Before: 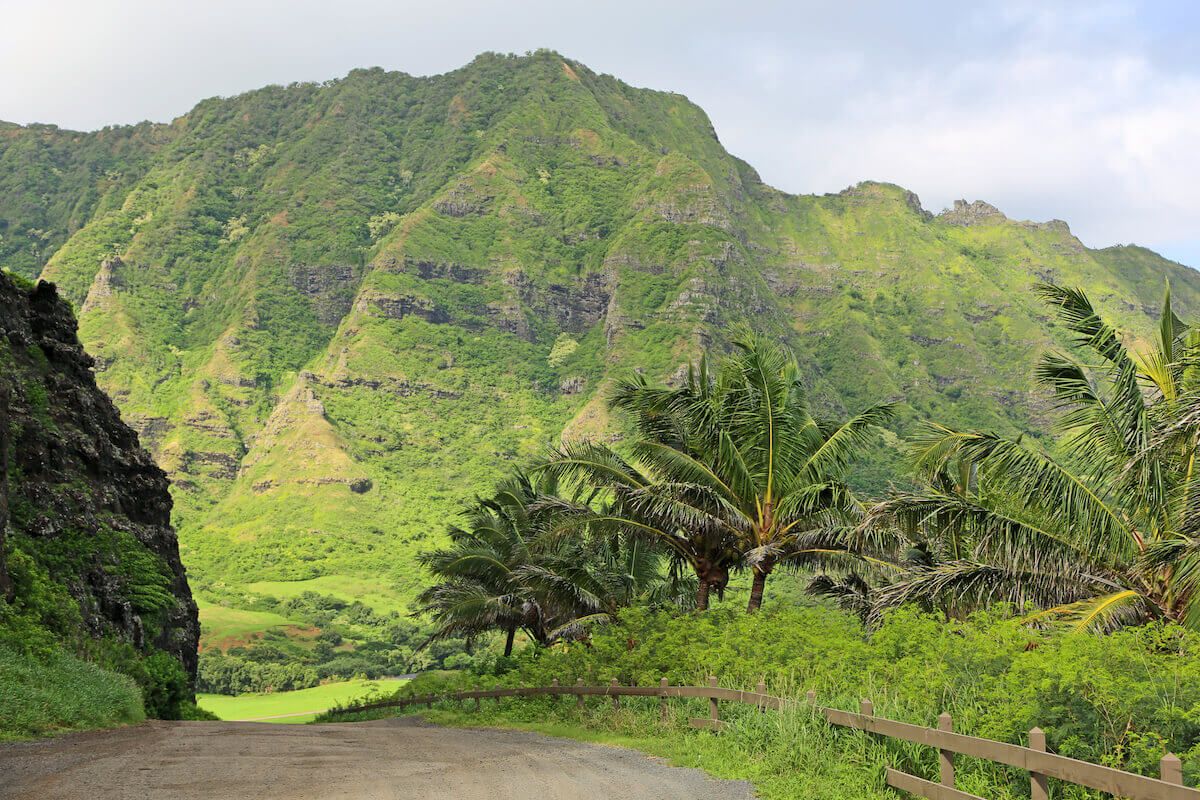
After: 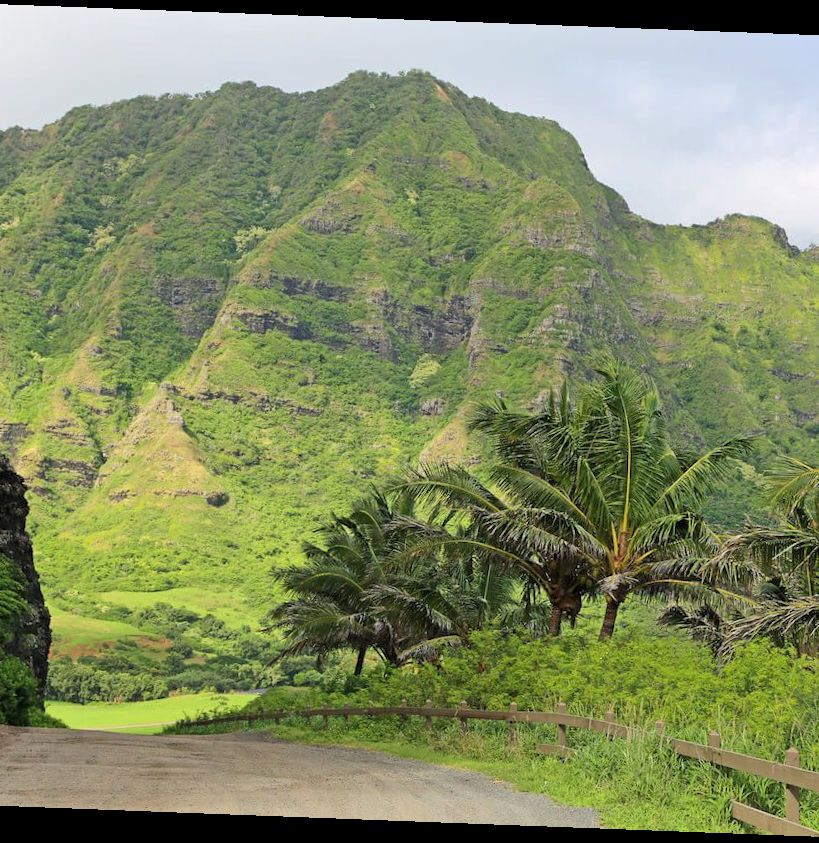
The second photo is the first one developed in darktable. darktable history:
tone equalizer: on, module defaults
crop and rotate: left 12.673%, right 20.66%
shadows and highlights: shadows color adjustment 97.66%, soften with gaussian
rotate and perspective: rotation 2.17°, automatic cropping off
